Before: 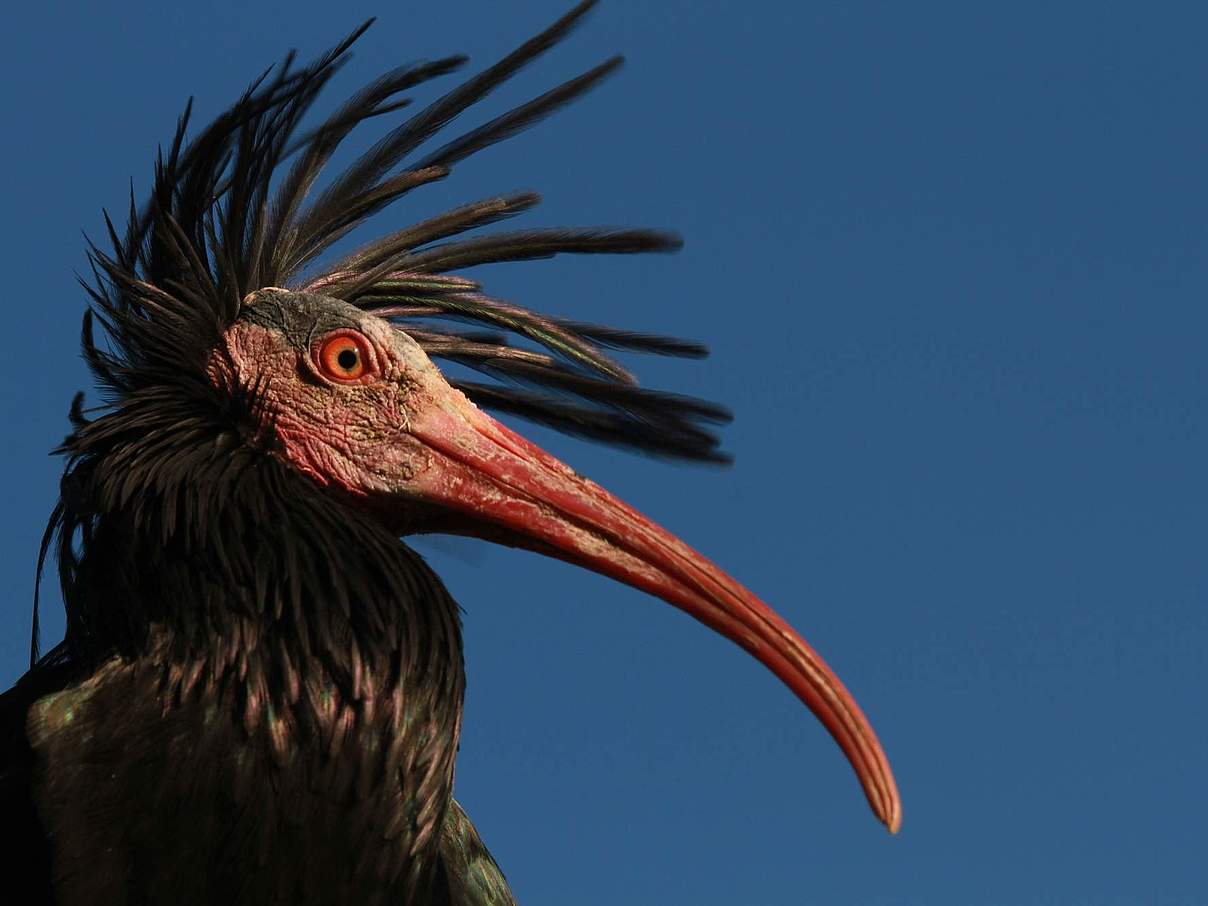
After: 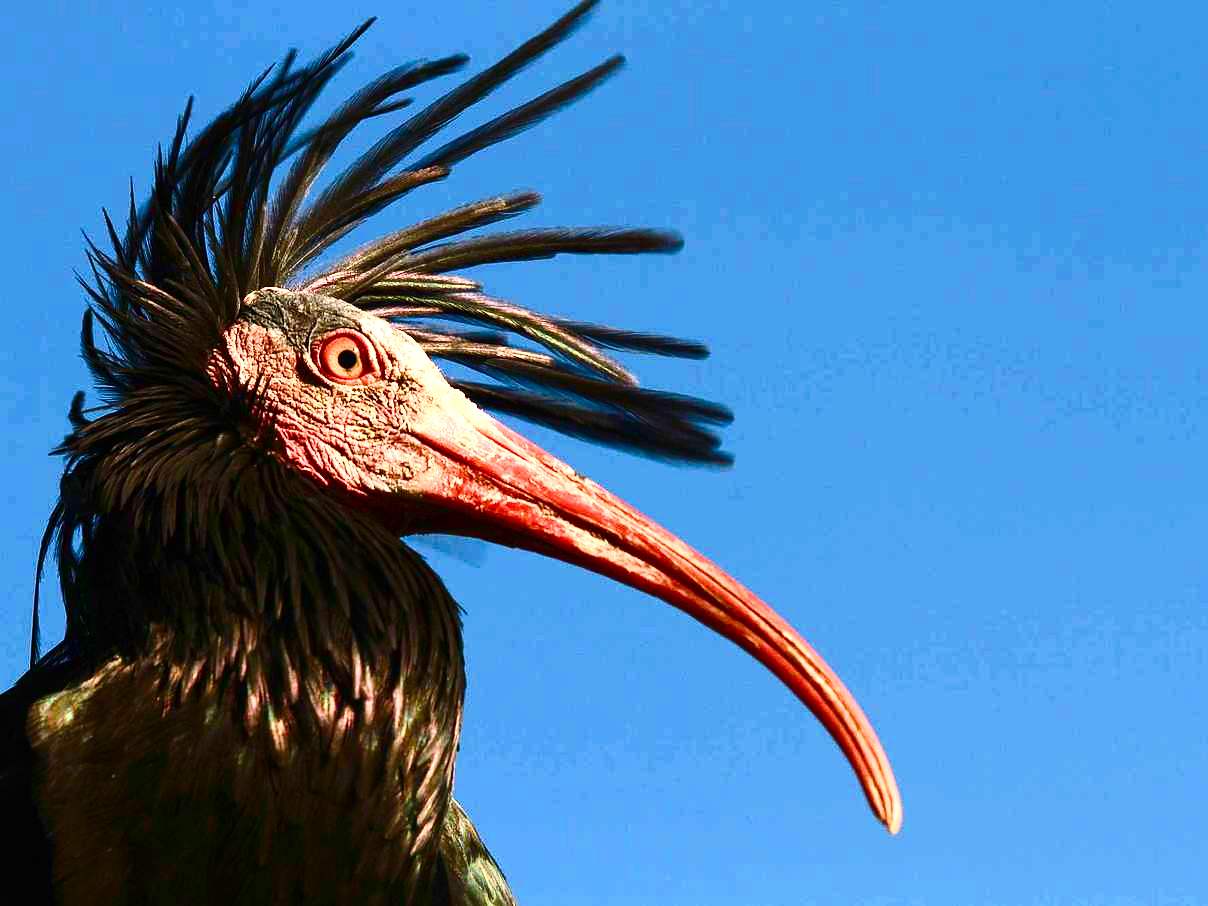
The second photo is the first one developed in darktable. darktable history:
contrast brightness saturation: contrast 0.284
exposure: exposure 1.483 EV, compensate highlight preservation false
color balance rgb: highlights gain › luminance 18.031%, perceptual saturation grading › global saturation 0.726%, perceptual saturation grading › highlights -29.095%, perceptual saturation grading › mid-tones 29.021%, perceptual saturation grading › shadows 59.415%, global vibrance 20%
